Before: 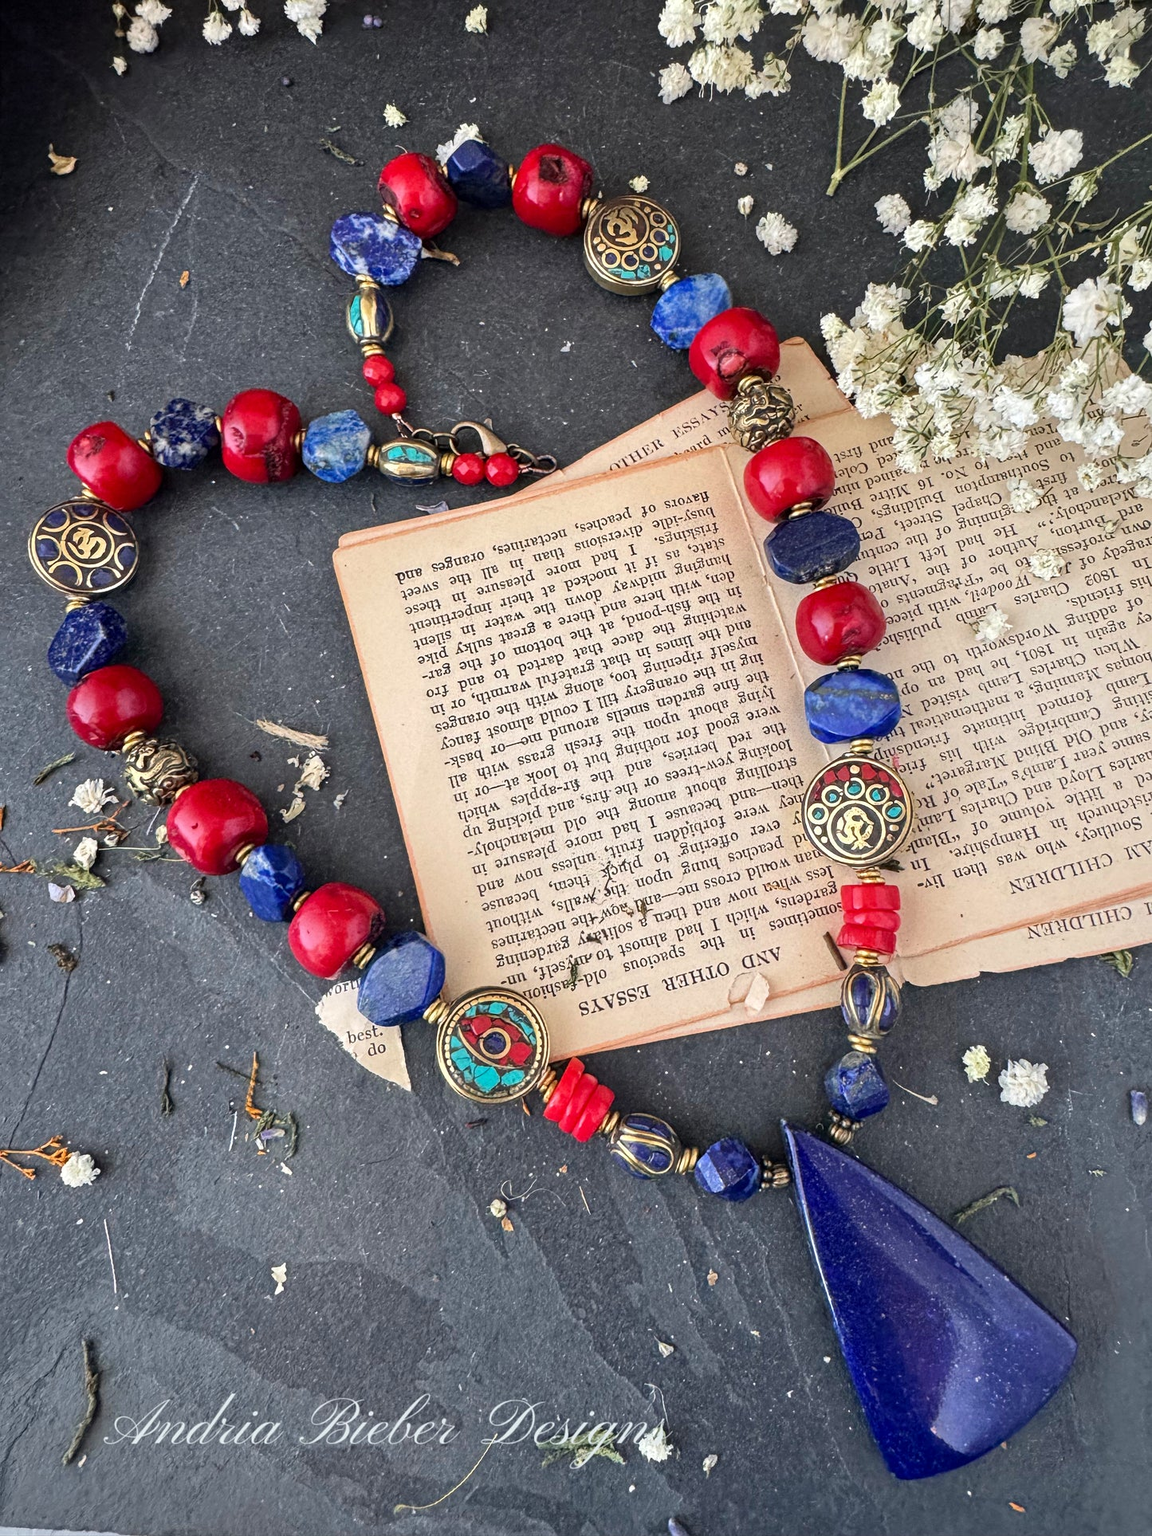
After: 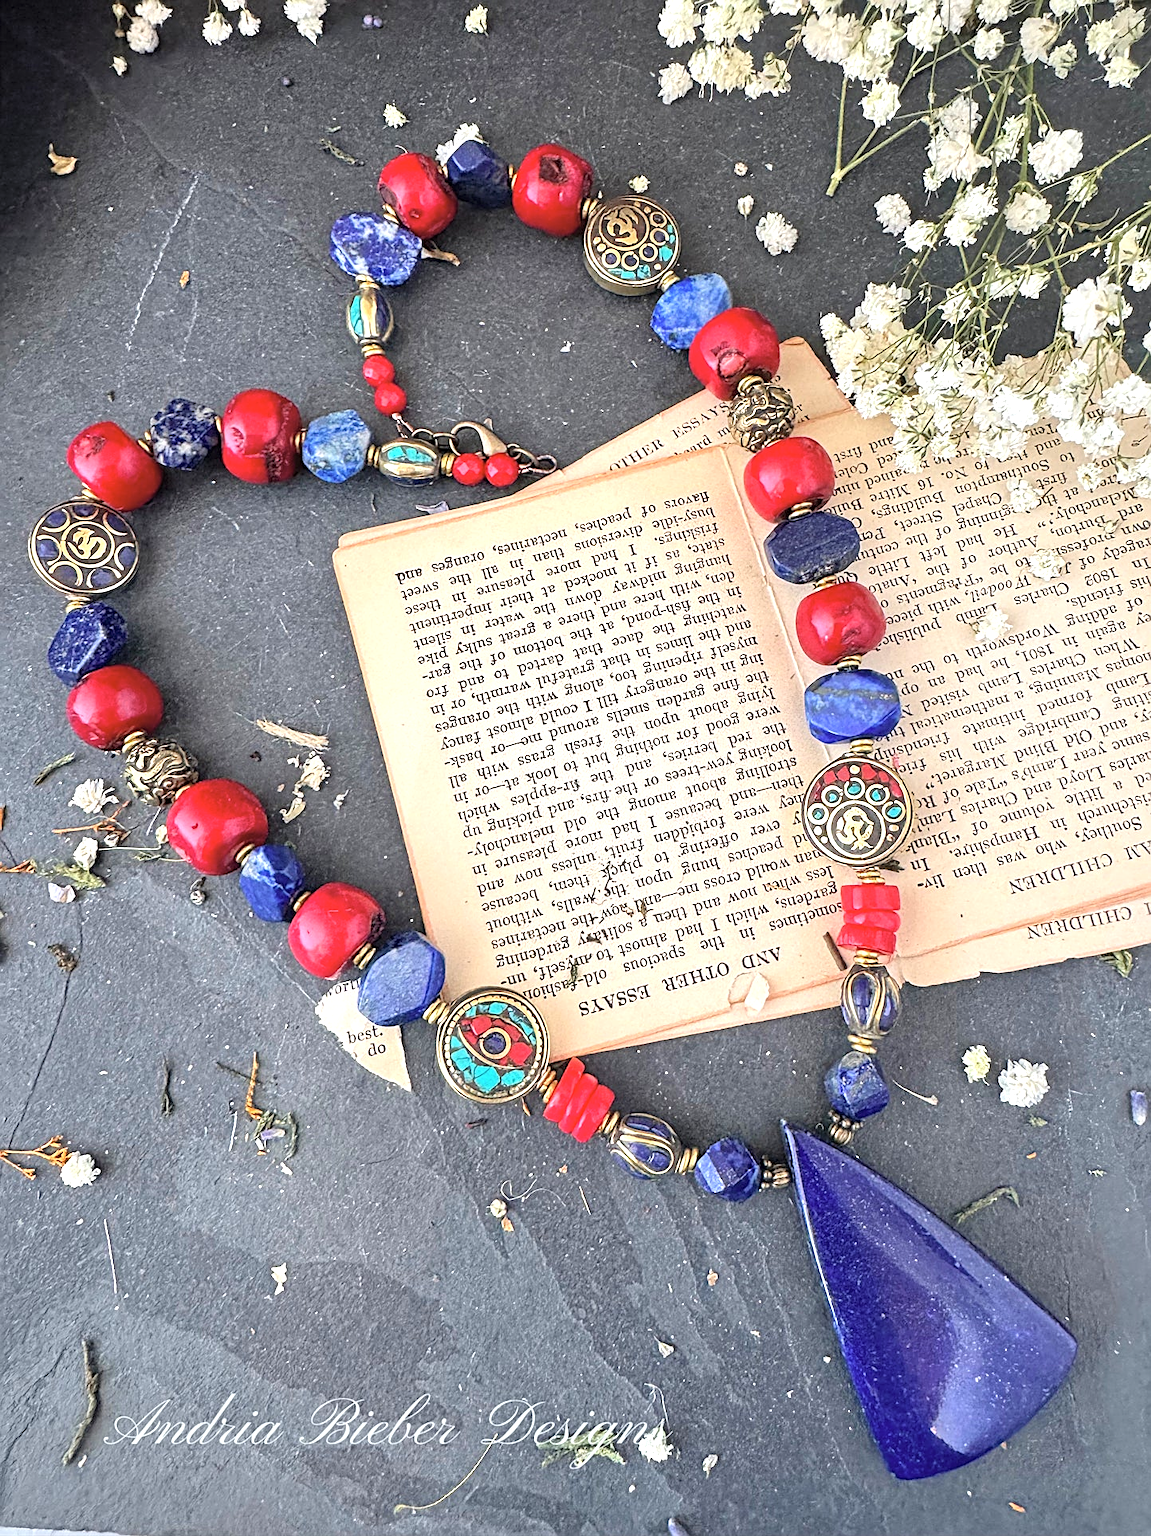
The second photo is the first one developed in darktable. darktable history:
exposure: black level correction 0, exposure 0.5 EV, compensate highlight preservation false
contrast brightness saturation: brightness 0.15
sharpen: on, module defaults
